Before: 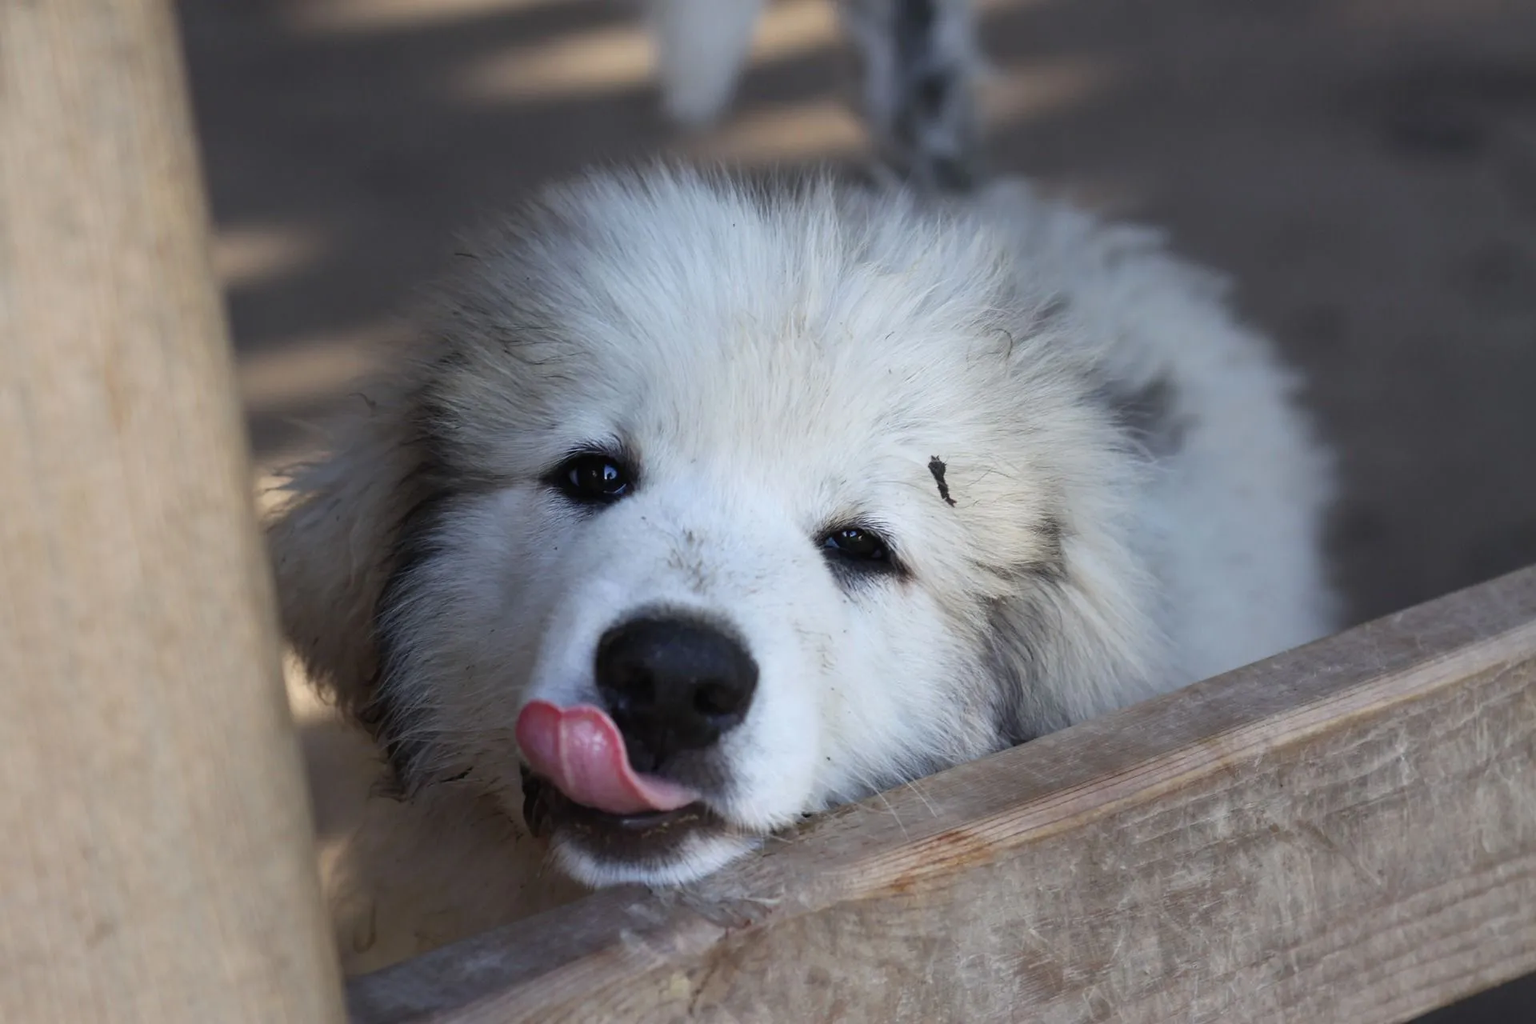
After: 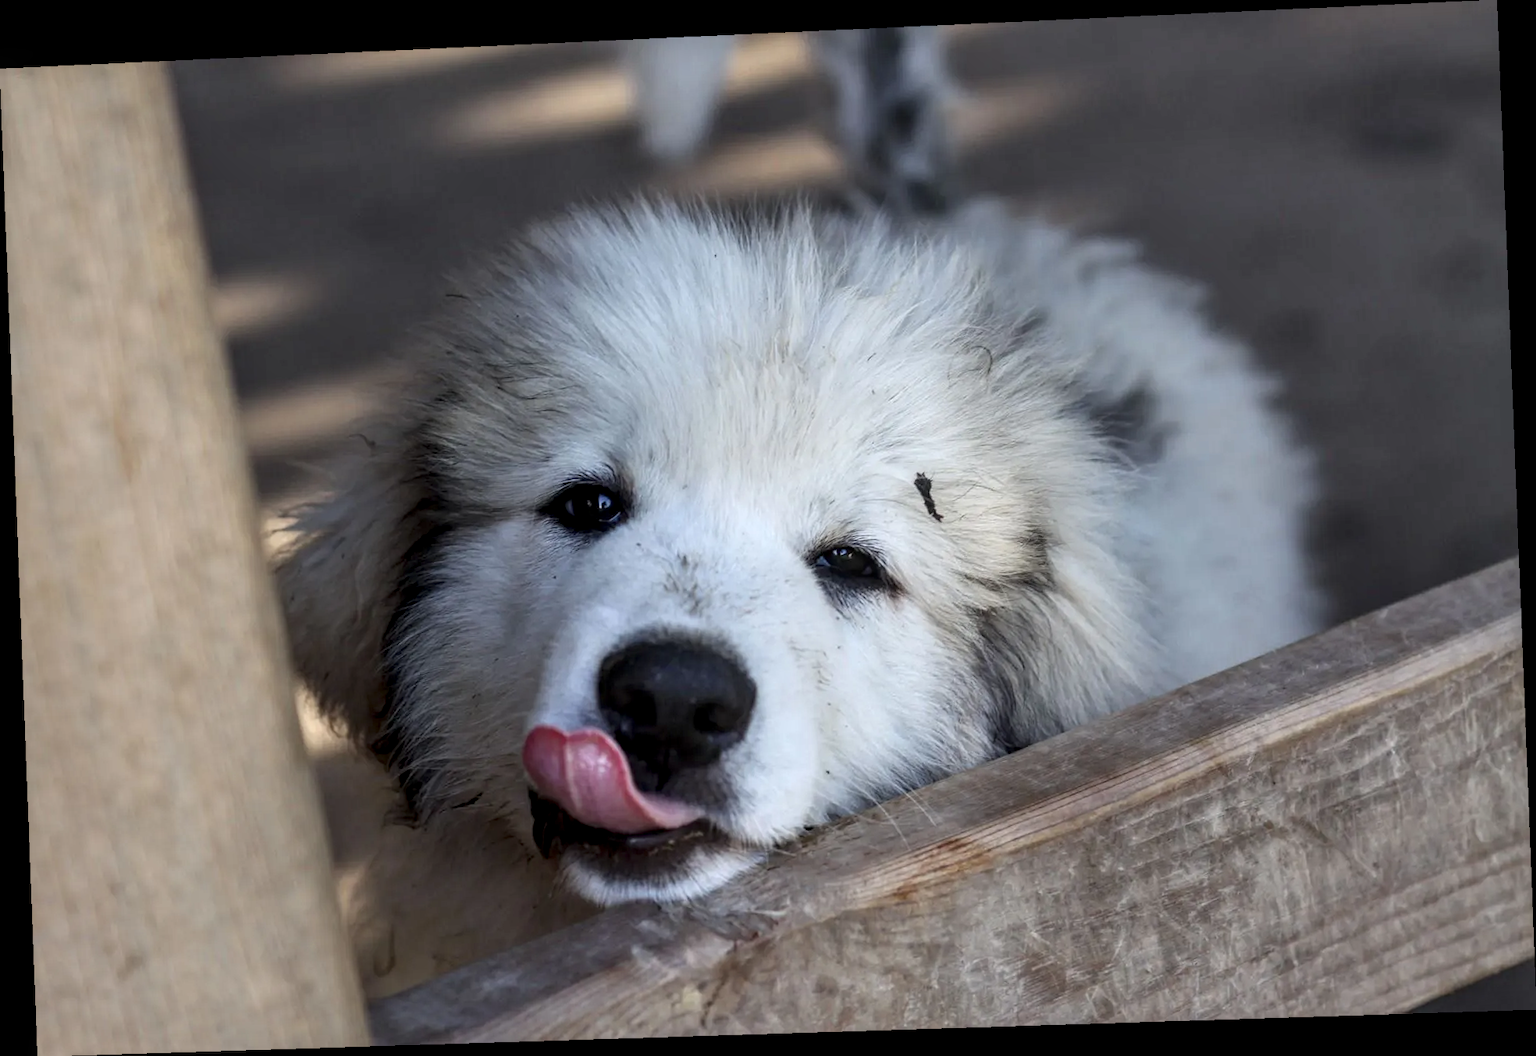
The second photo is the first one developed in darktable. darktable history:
rotate and perspective: rotation -2.22°, lens shift (horizontal) -0.022, automatic cropping off
local contrast: highlights 25%, detail 150%
